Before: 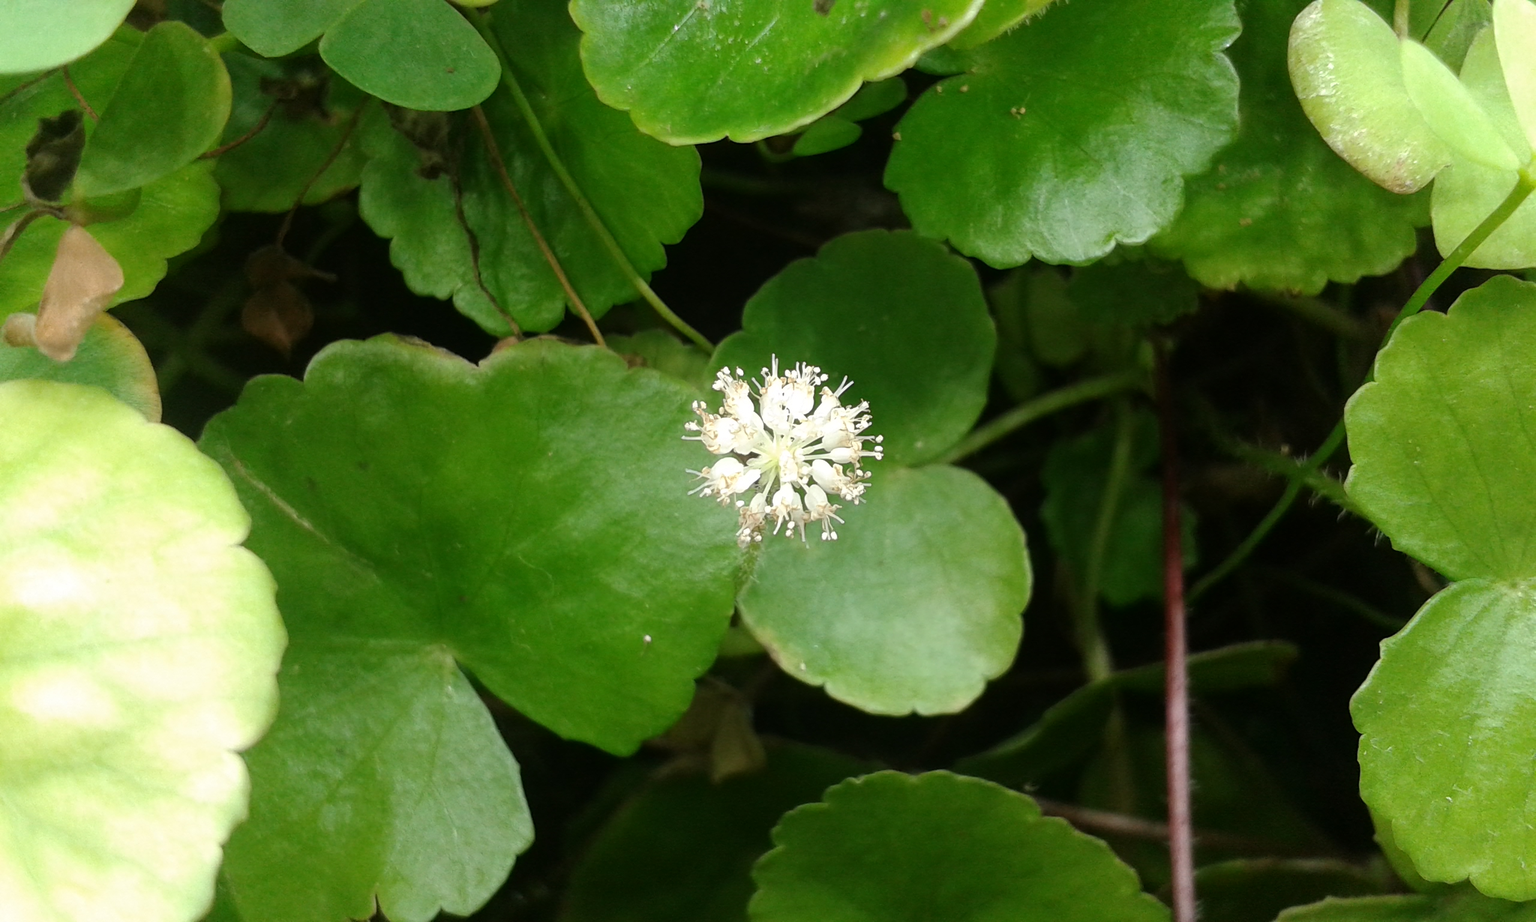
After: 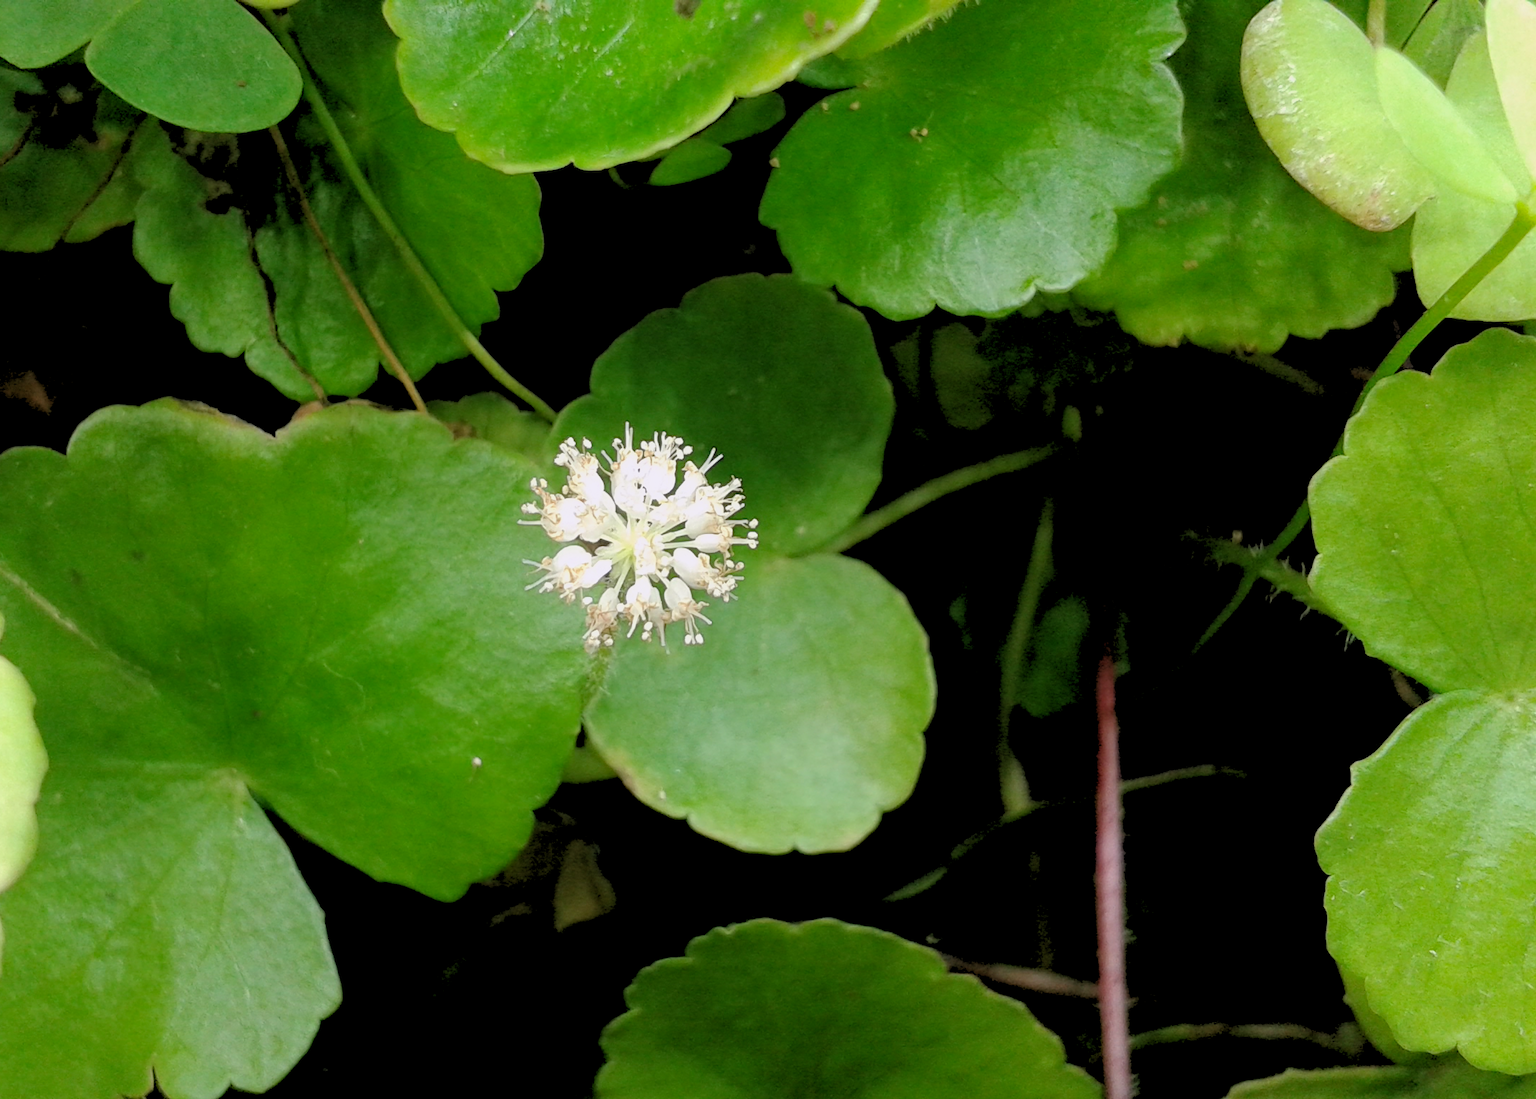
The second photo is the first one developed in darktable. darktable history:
haze removal: compatibility mode true, adaptive false
rgb levels: preserve colors sum RGB, levels [[0.038, 0.433, 0.934], [0, 0.5, 1], [0, 0.5, 1]]
crop: left 16.145%
